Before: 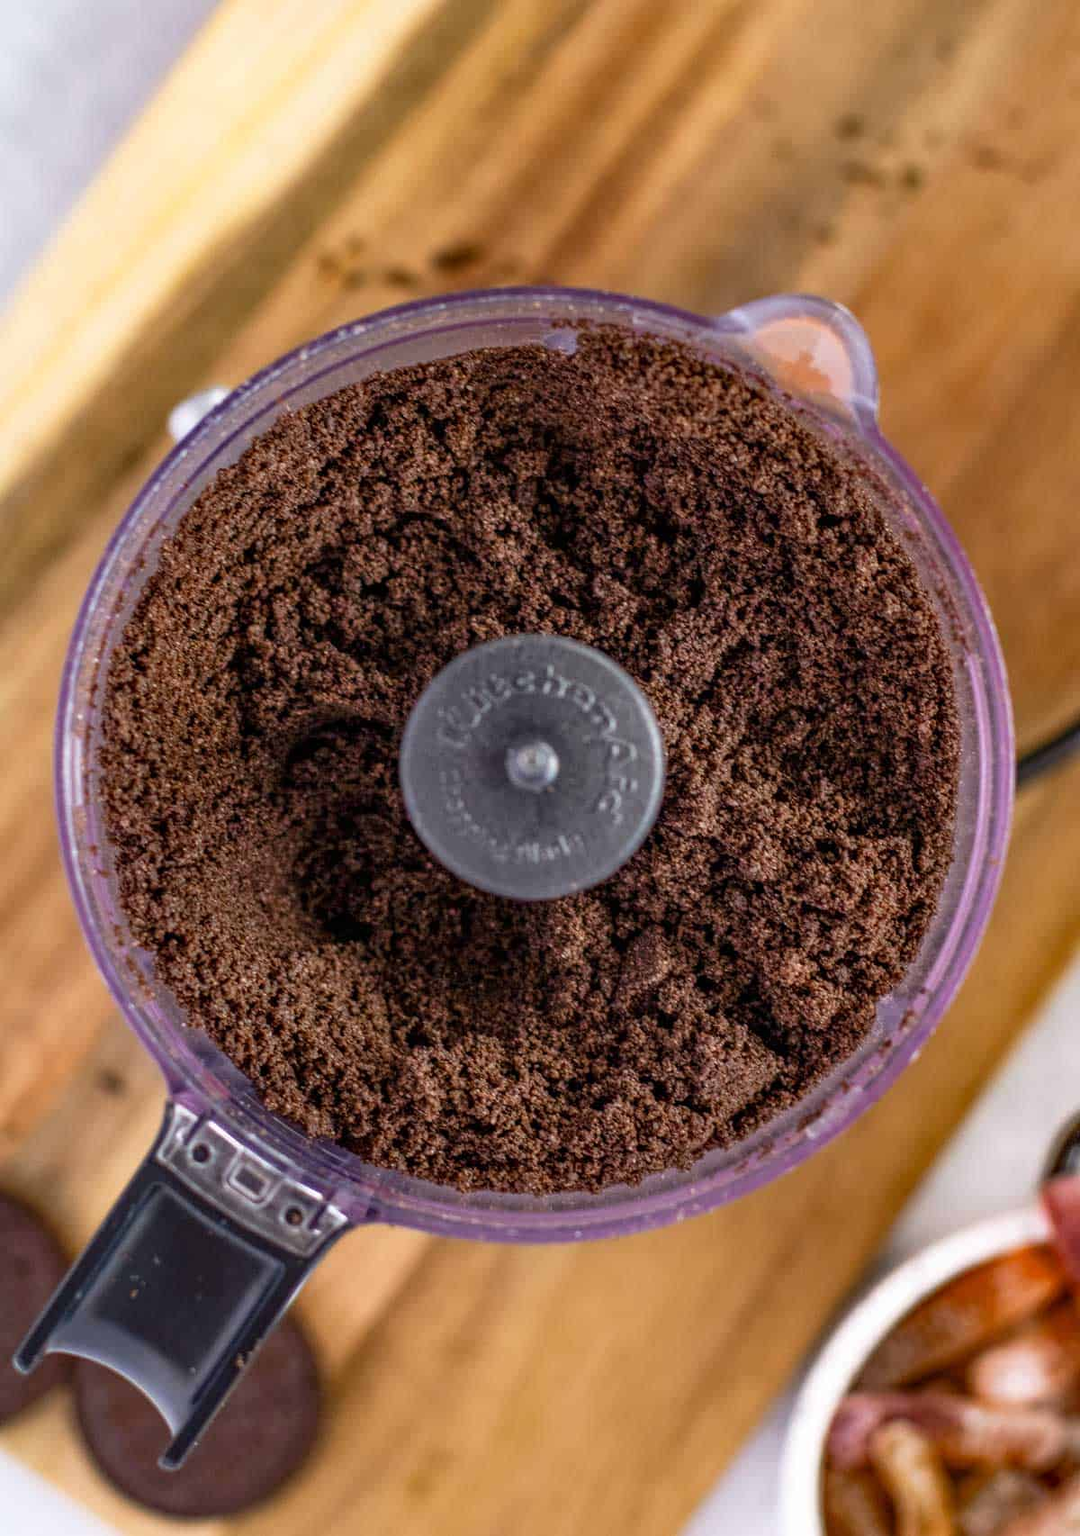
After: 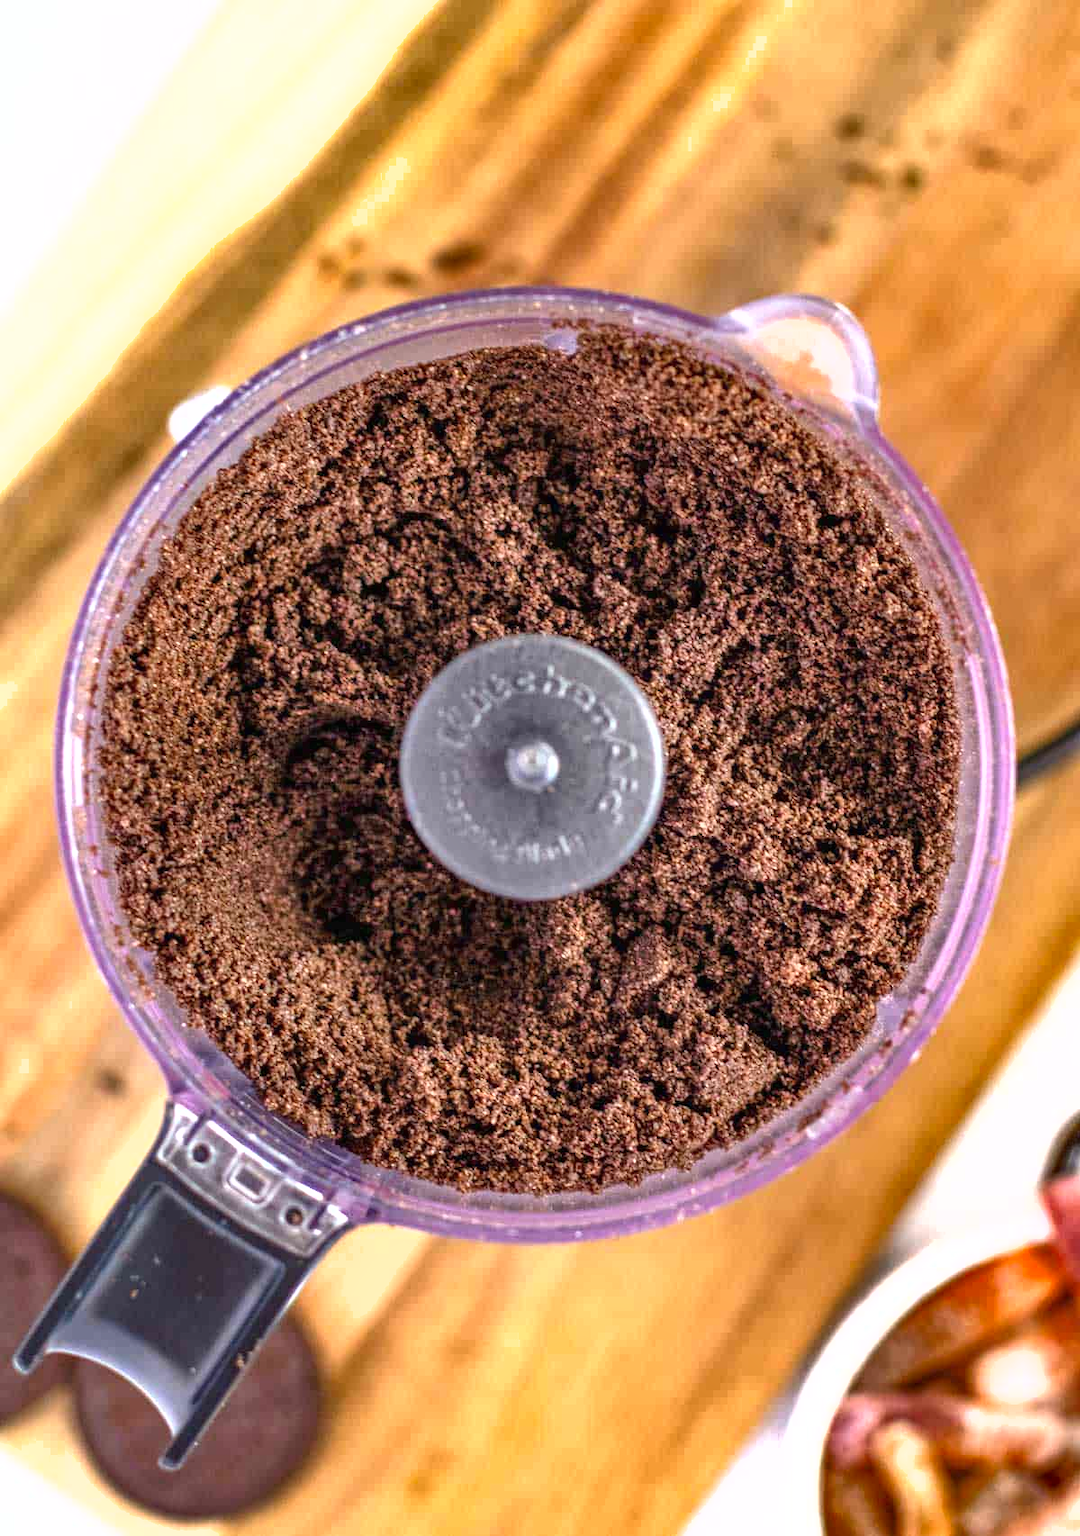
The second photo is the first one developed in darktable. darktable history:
shadows and highlights: low approximation 0.01, soften with gaussian
exposure: black level correction 0, exposure 1.1 EV, compensate highlight preservation false
